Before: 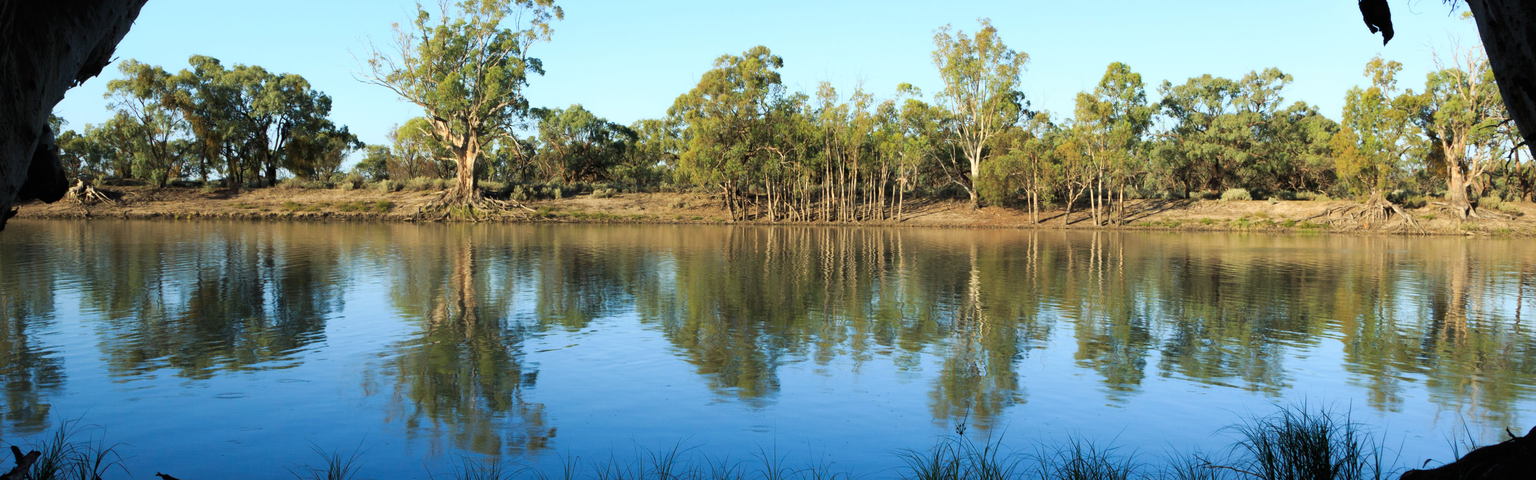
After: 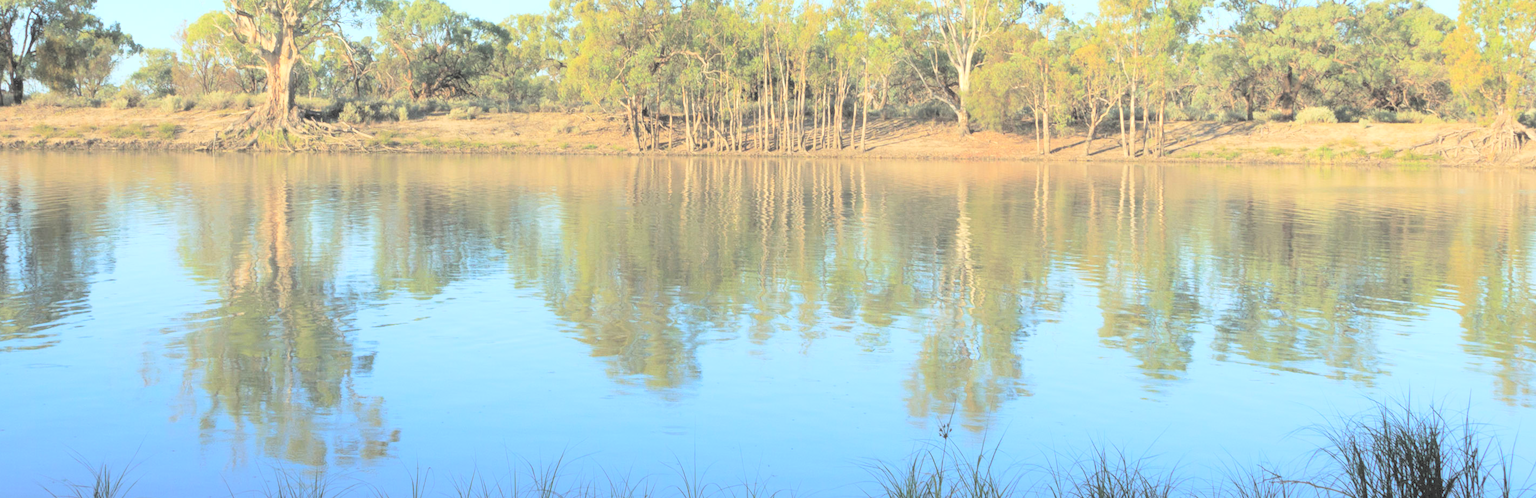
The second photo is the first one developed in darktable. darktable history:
contrast brightness saturation: brightness 0.991
crop: left 16.858%, top 22.824%, right 8.828%
